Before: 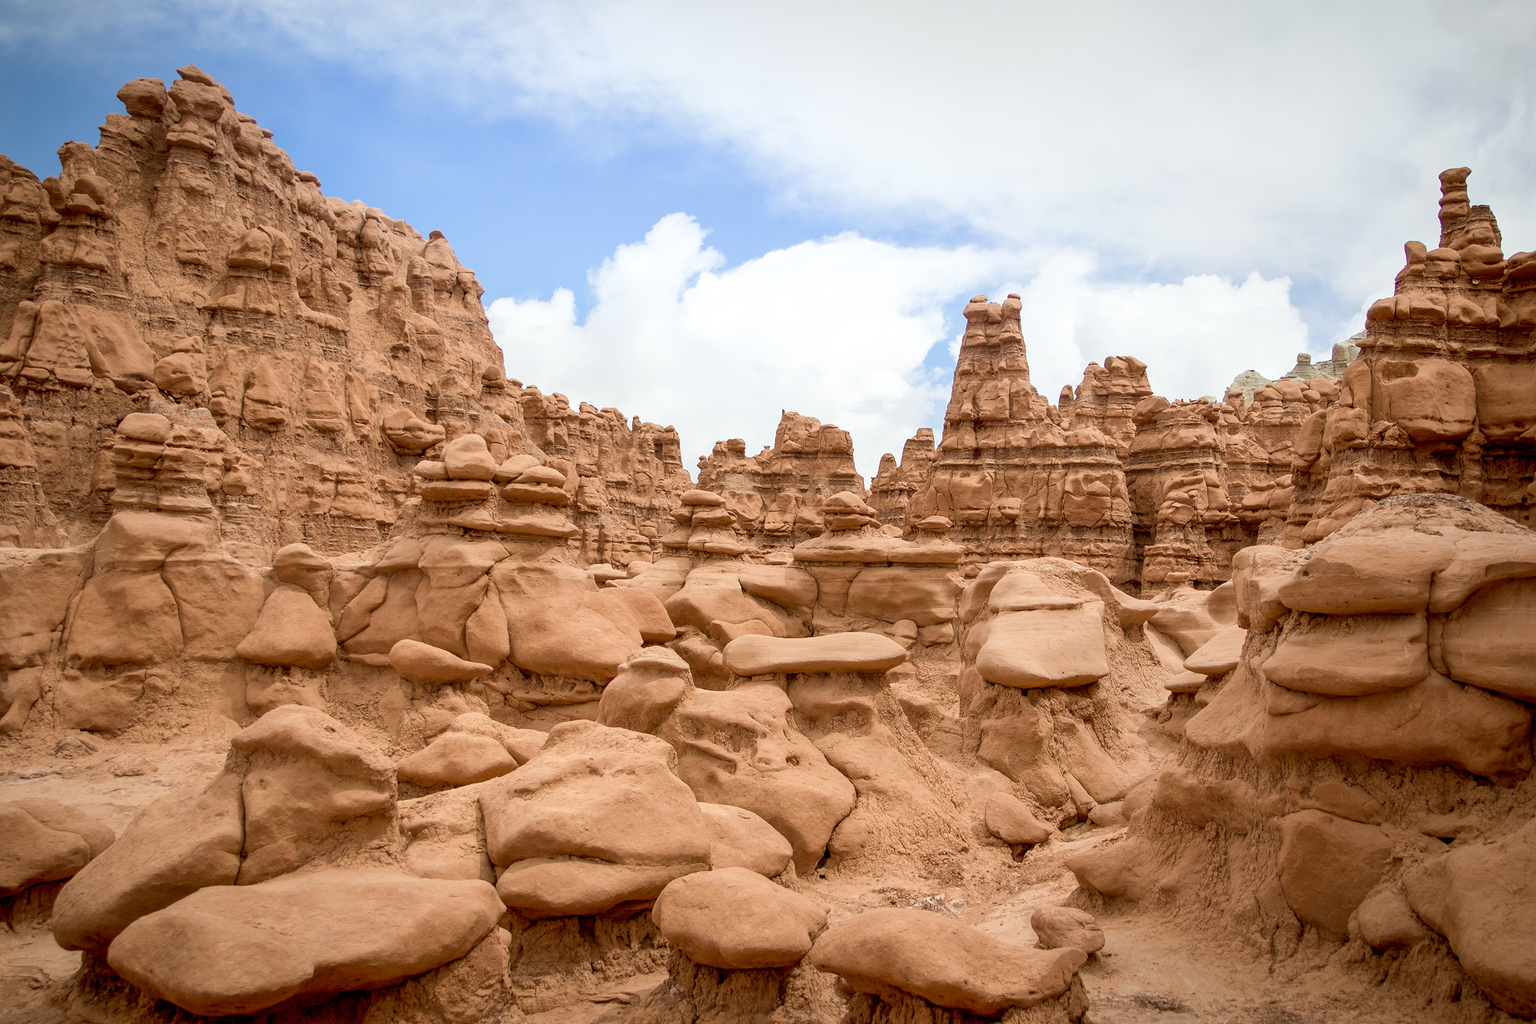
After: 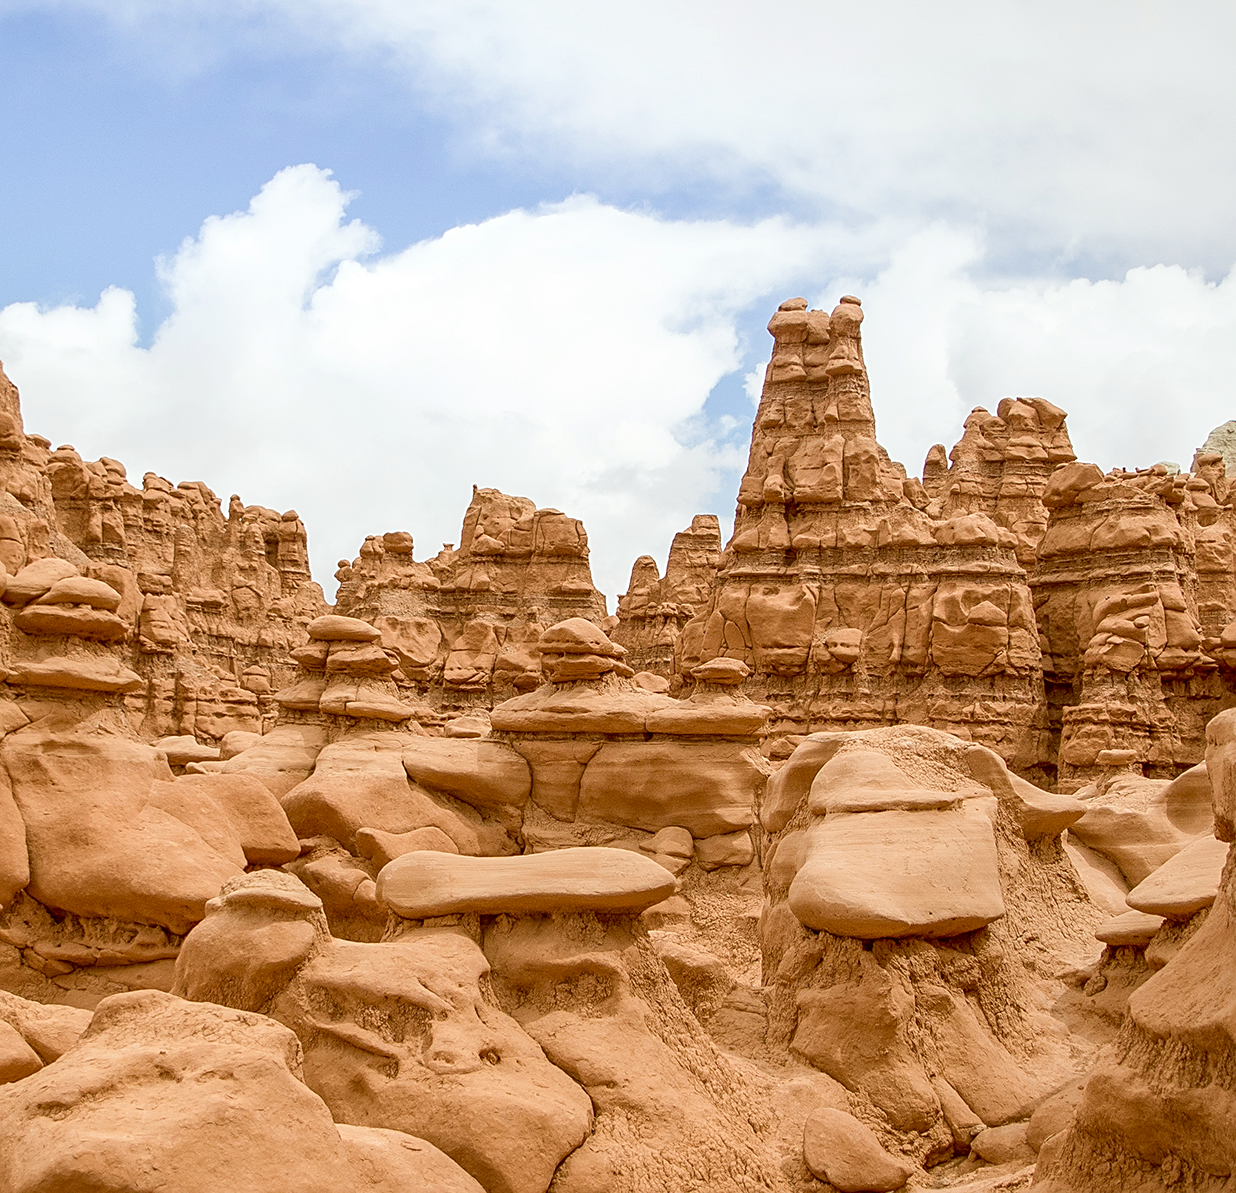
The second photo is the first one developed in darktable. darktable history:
crop: left 32.02%, top 10.94%, right 18.535%, bottom 17.439%
local contrast: detail 110%
color correction: highlights a* -0.46, highlights b* 0.181, shadows a* 5.02, shadows b* 20.12
sharpen: on, module defaults
